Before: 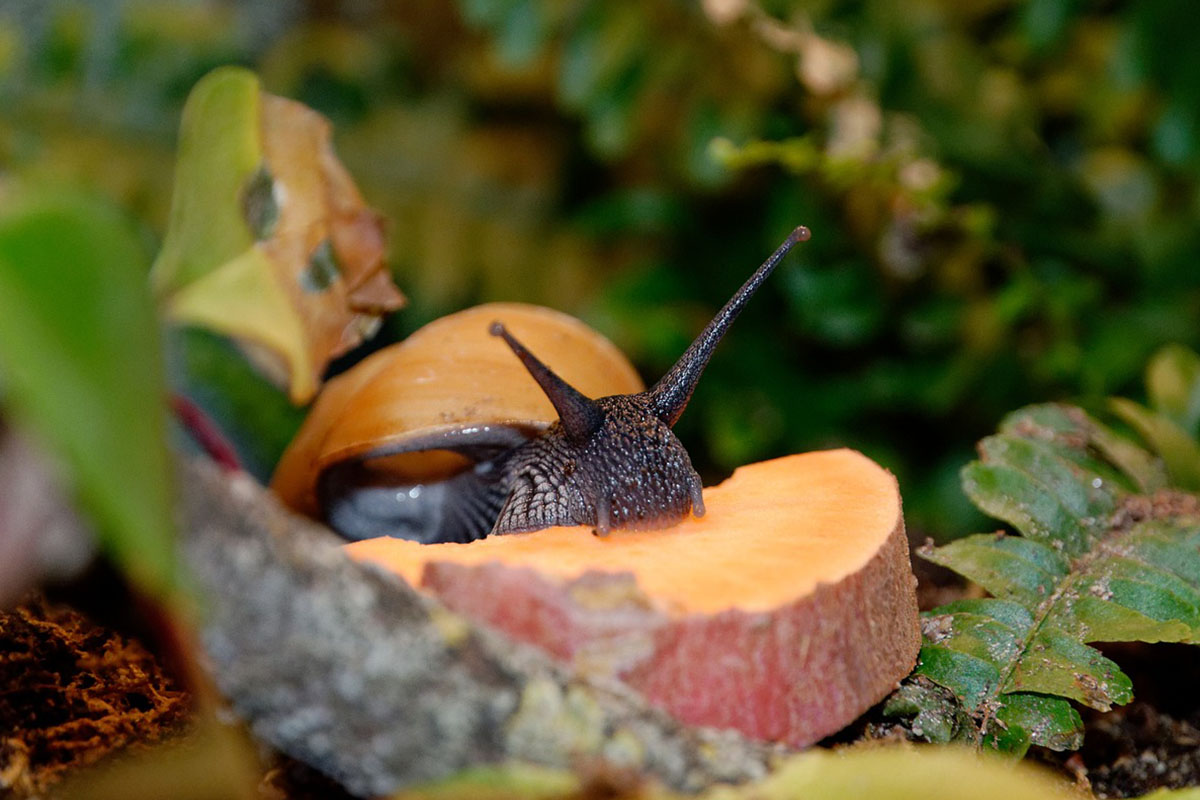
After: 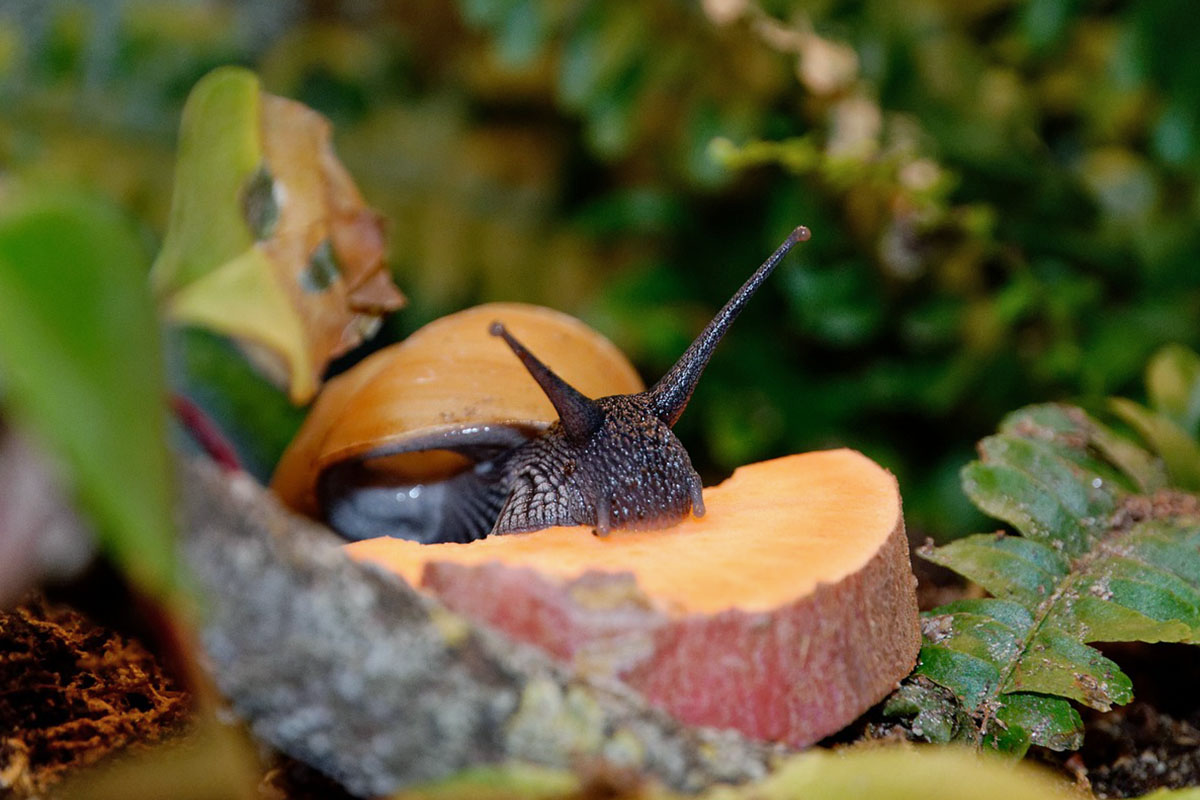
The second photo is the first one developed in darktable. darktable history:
shadows and highlights: shadows 30.63, highlights -63.22, shadows color adjustment 98%, highlights color adjustment 58.61%, soften with gaussian
white balance: red 0.976, blue 1.04
